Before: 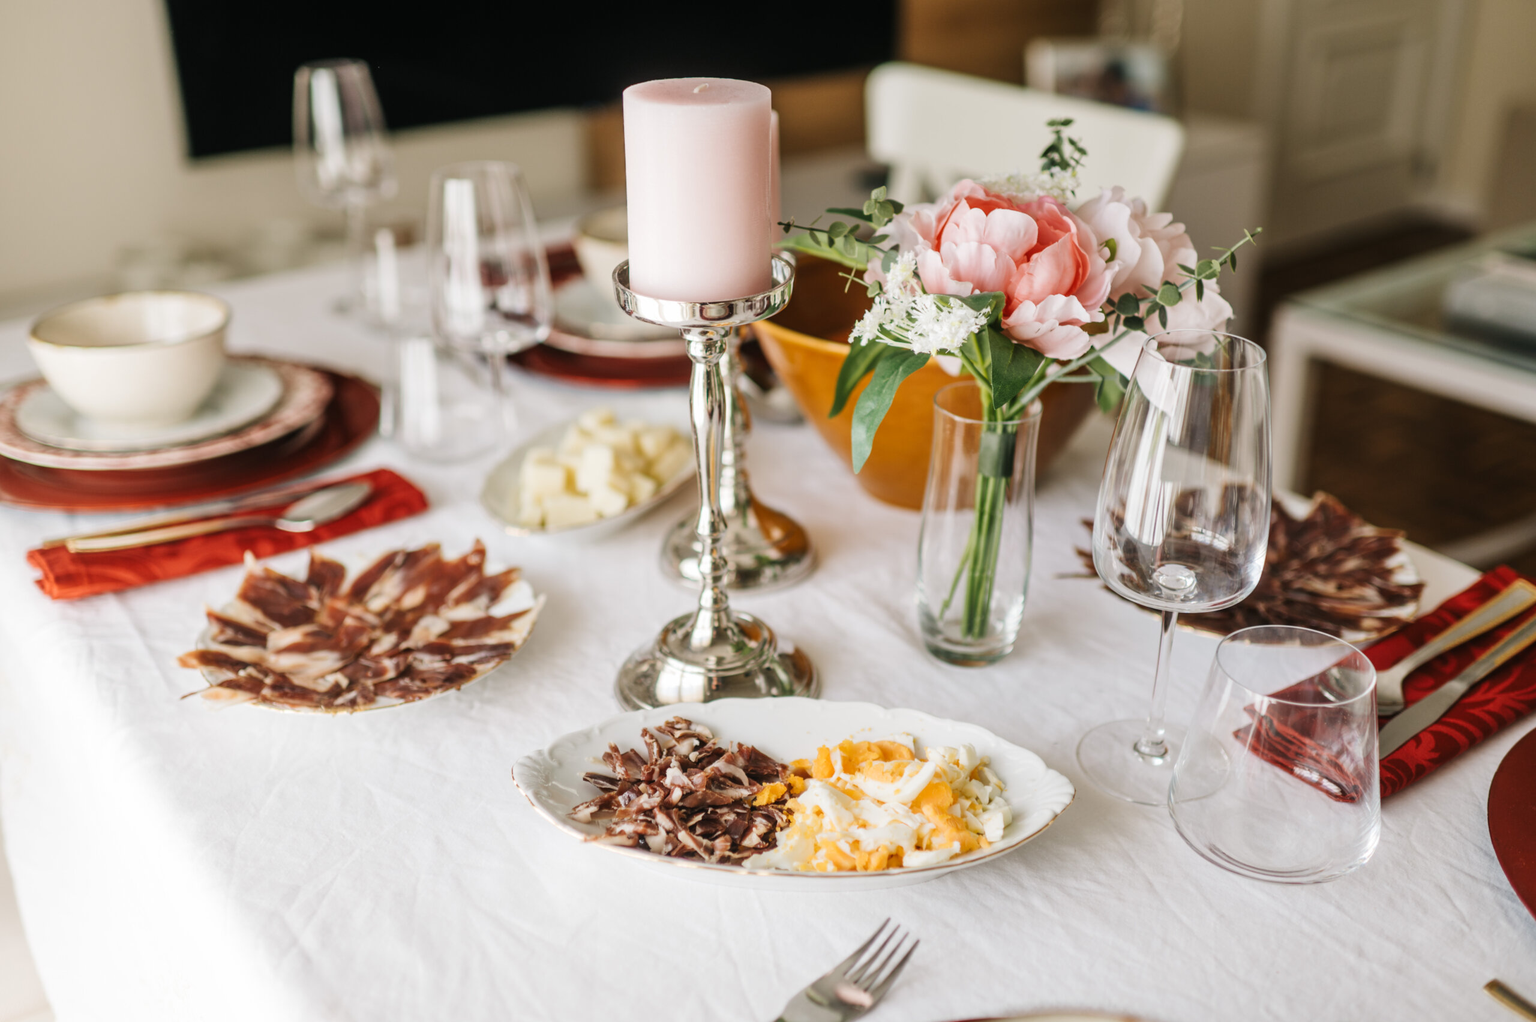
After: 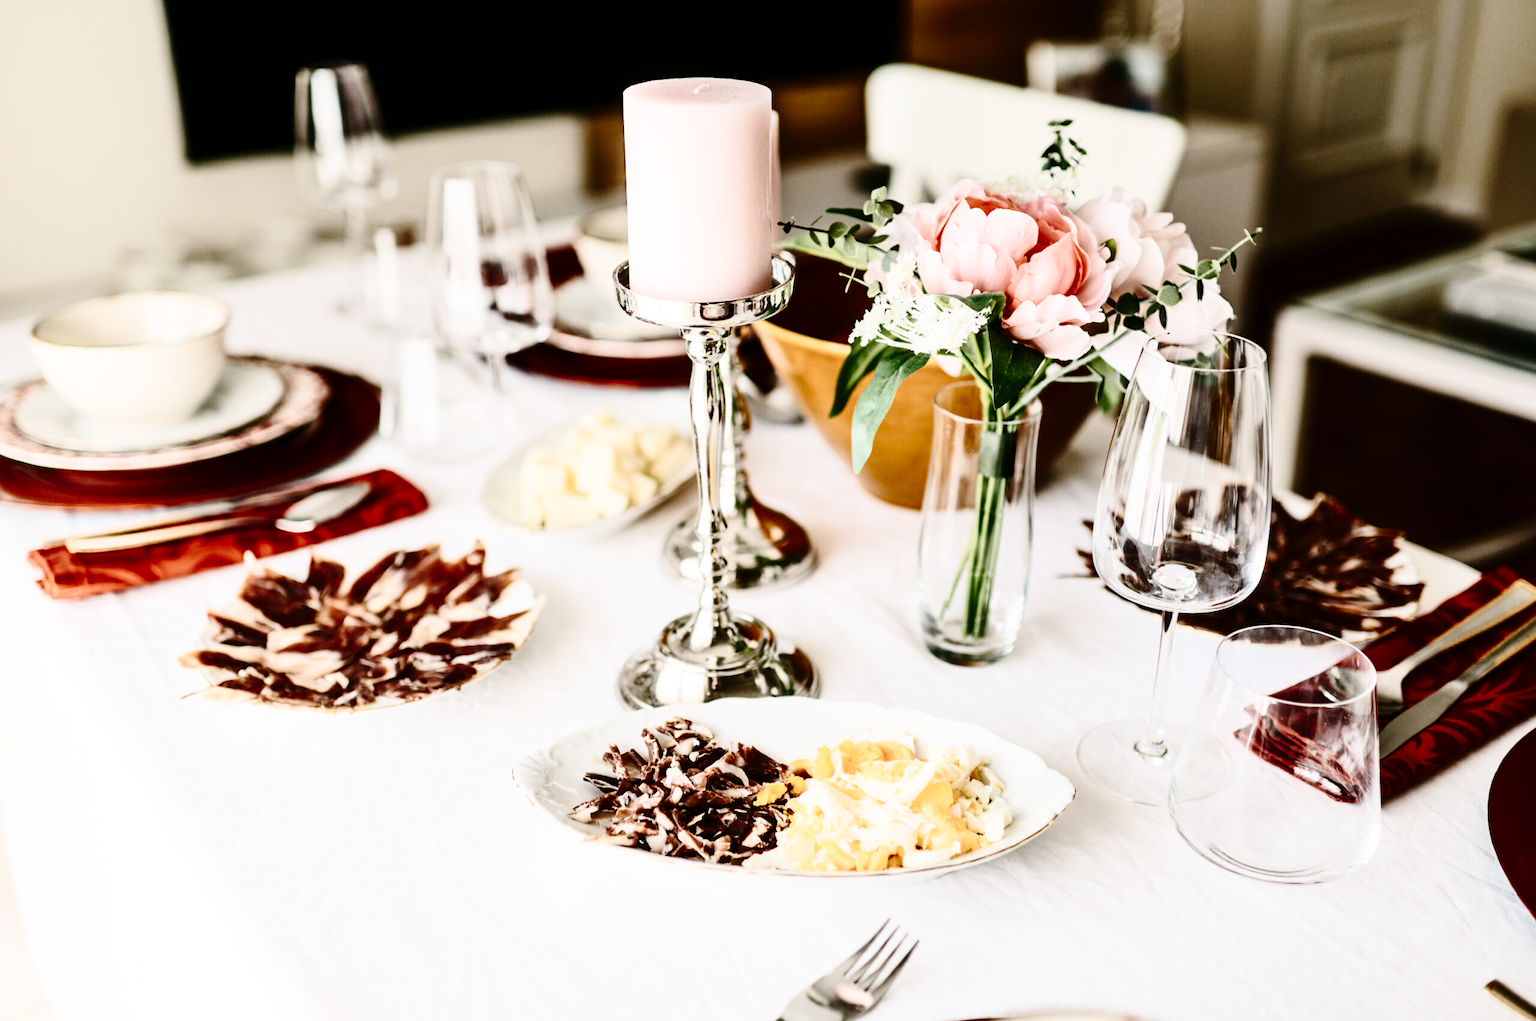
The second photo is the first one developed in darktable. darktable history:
tone curve: curves: ch0 [(0, 0) (0.003, 0.001) (0.011, 0.004) (0.025, 0.013) (0.044, 0.022) (0.069, 0.035) (0.1, 0.053) (0.136, 0.088) (0.177, 0.149) (0.224, 0.213) (0.277, 0.293) (0.335, 0.381) (0.399, 0.463) (0.468, 0.546) (0.543, 0.616) (0.623, 0.693) (0.709, 0.766) (0.801, 0.843) (0.898, 0.921) (1, 1)], preserve colors none
contrast brightness saturation: contrast 0.5, saturation -0.1
